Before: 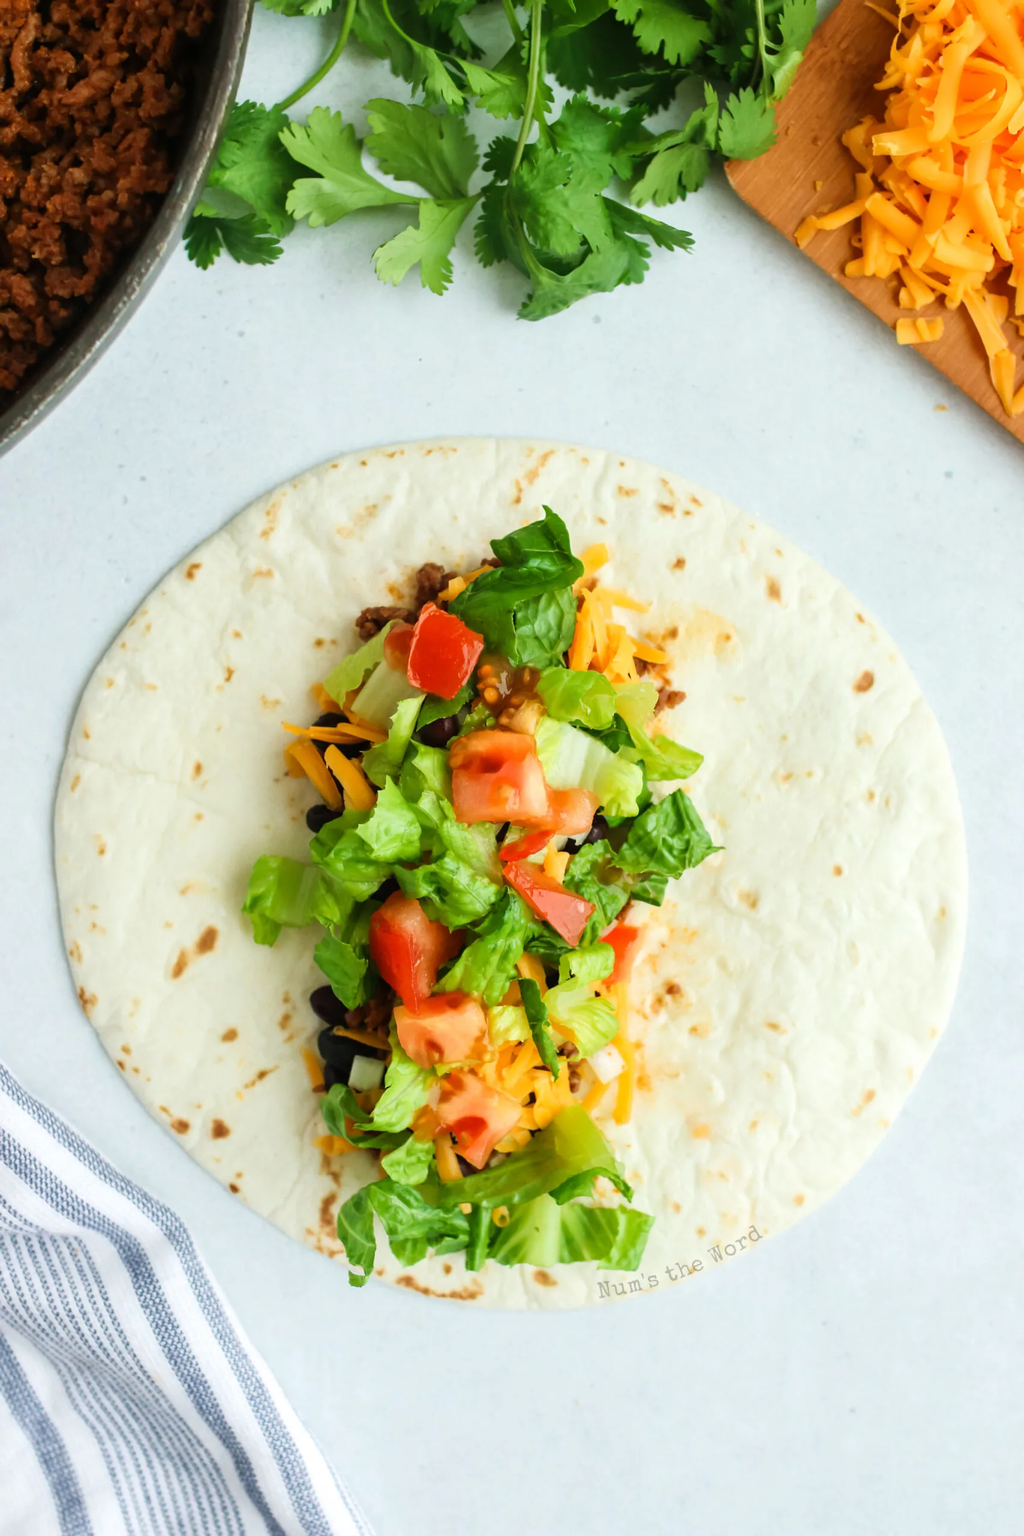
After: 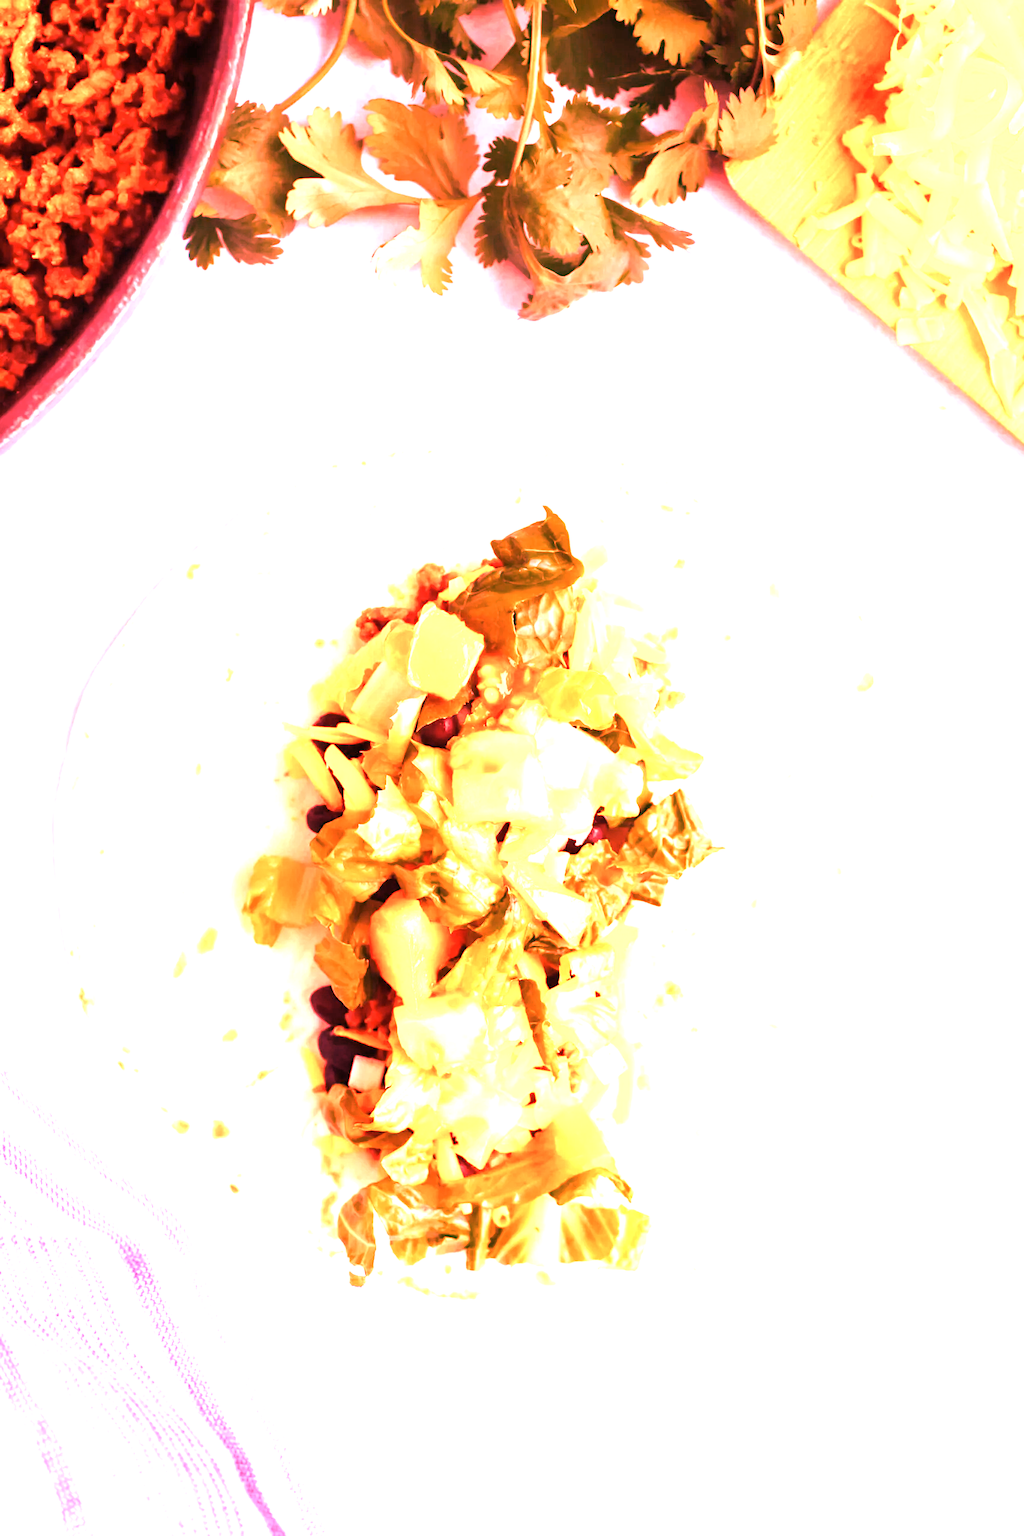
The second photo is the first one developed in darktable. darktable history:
white balance: red 4.26, blue 1.802
velvia: on, module defaults
contrast brightness saturation: saturation -0.05
